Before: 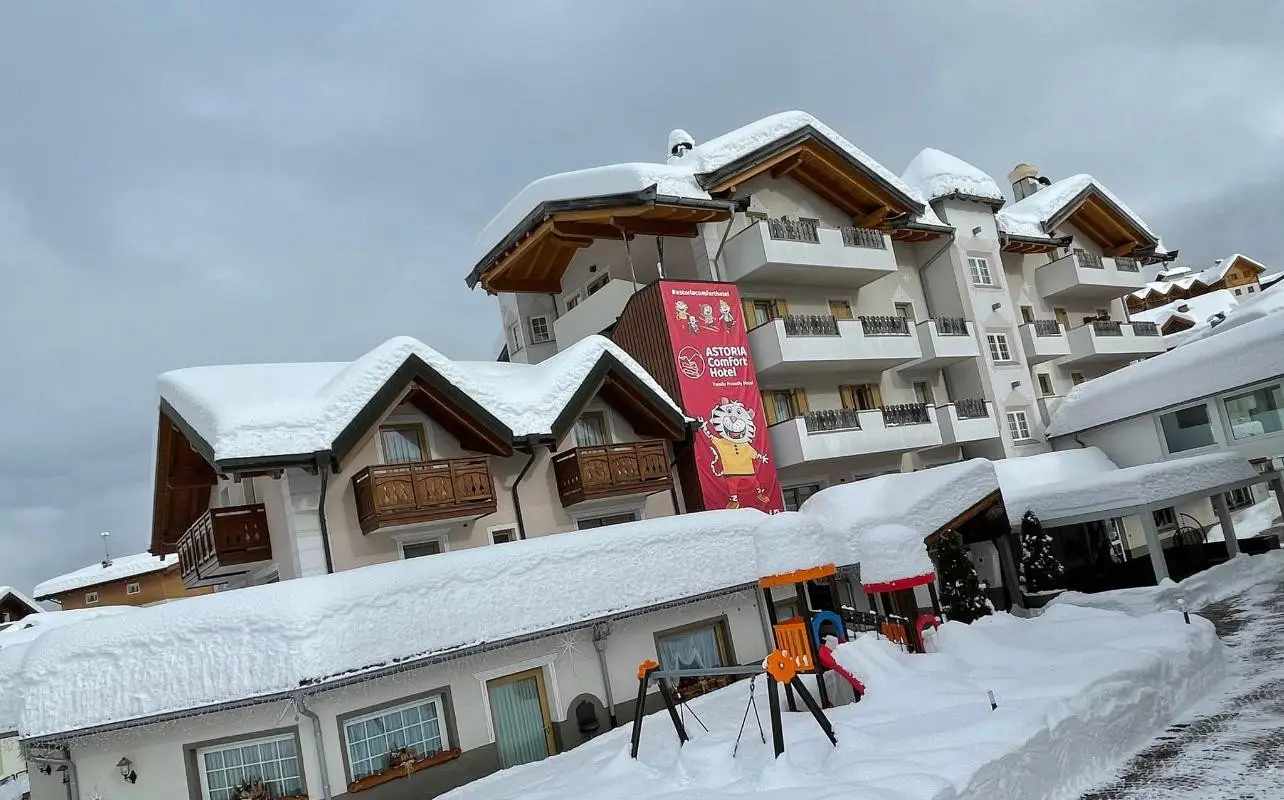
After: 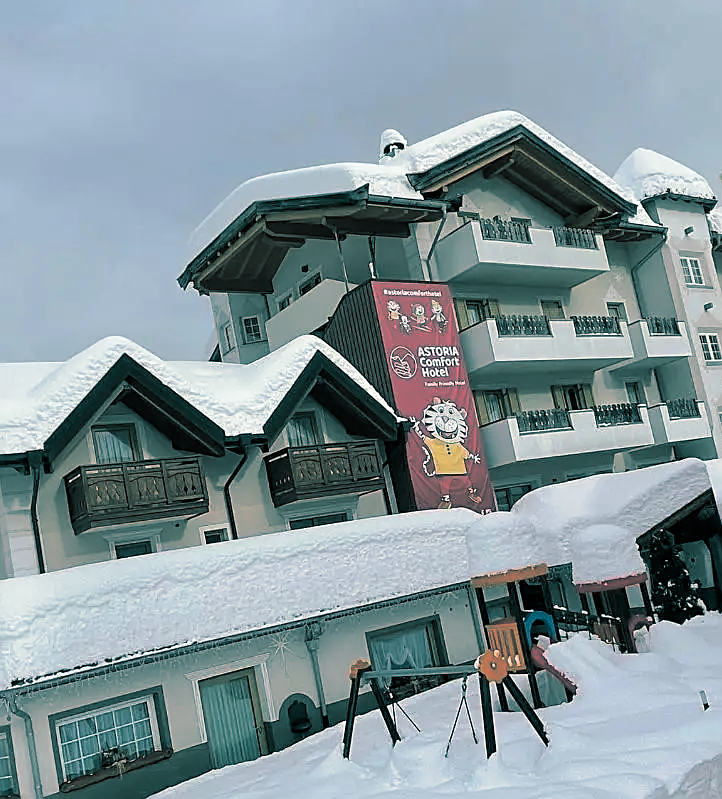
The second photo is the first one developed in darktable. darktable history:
crop and rotate: left 22.516%, right 21.234%
split-toning: shadows › hue 186.43°, highlights › hue 49.29°, compress 30.29%
sharpen: on, module defaults
